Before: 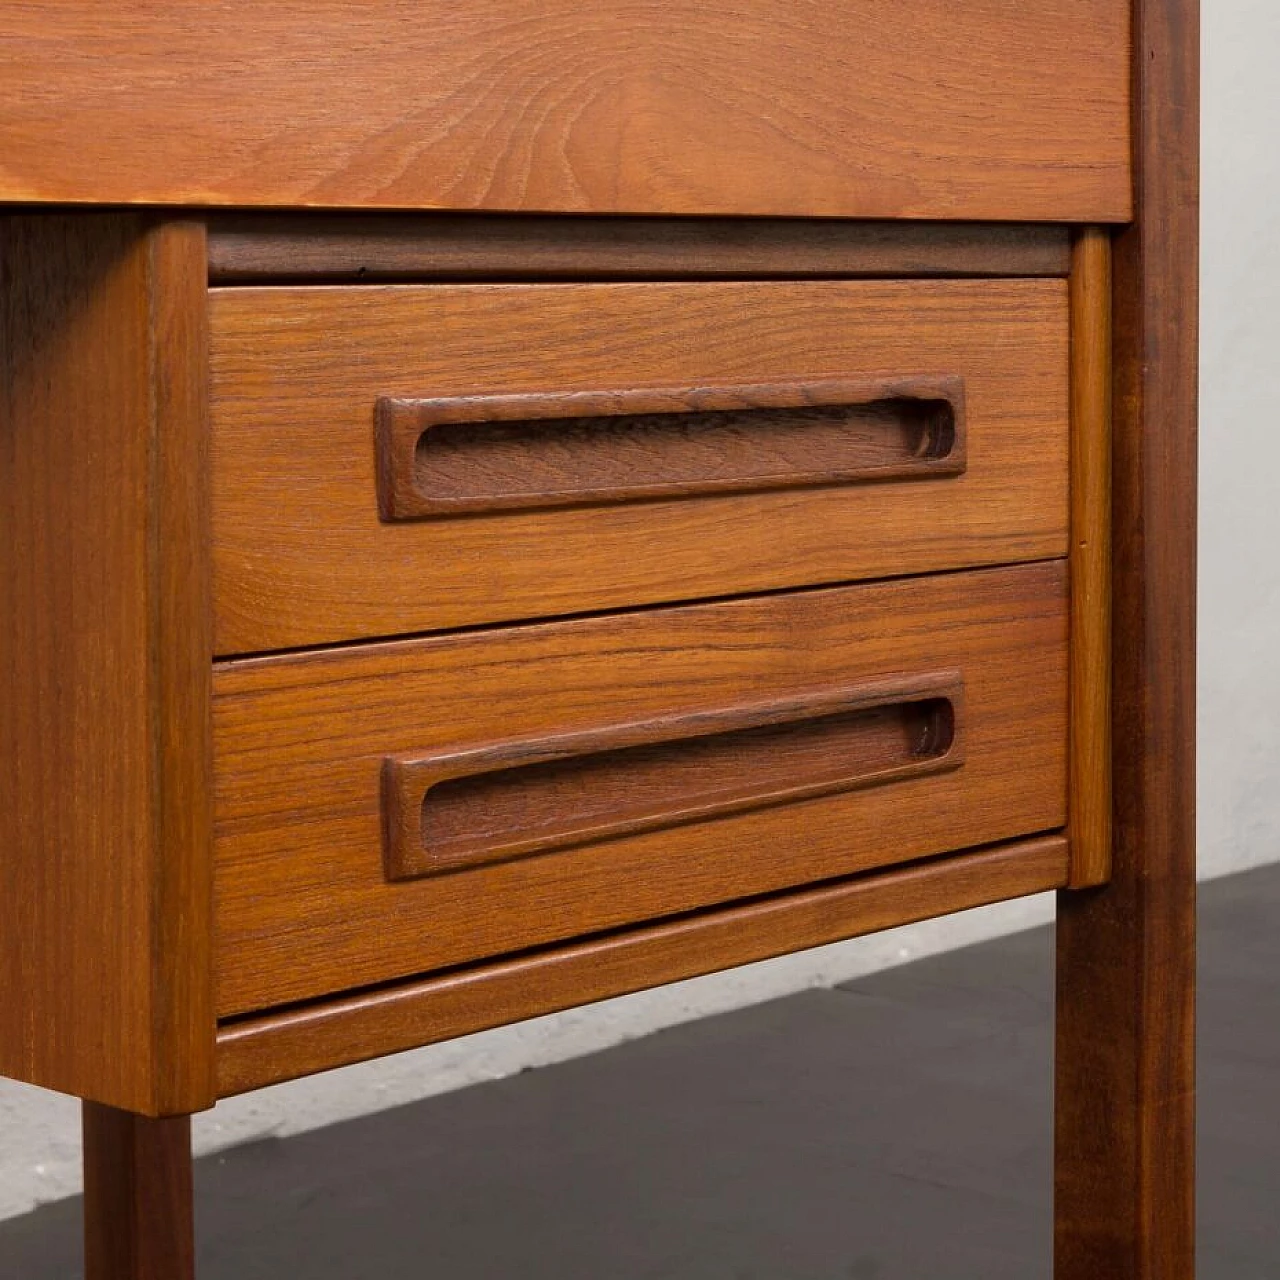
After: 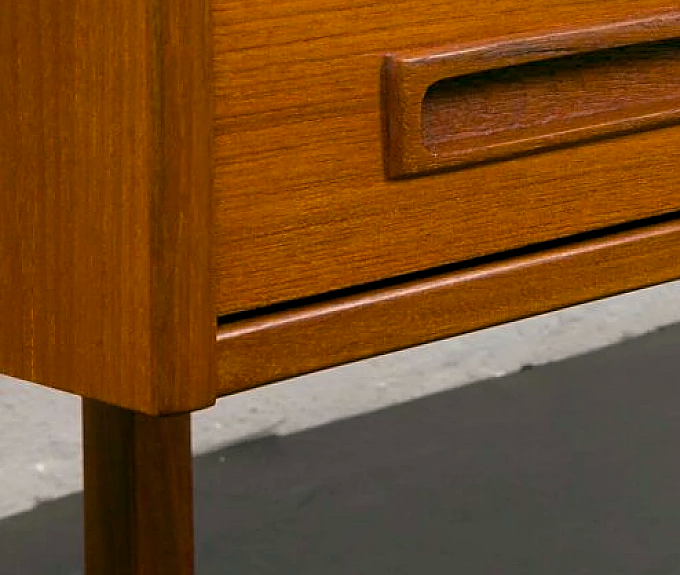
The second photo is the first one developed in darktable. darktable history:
crop and rotate: top 54.879%, right 46.858%, bottom 0.14%
sharpen: amount 0.201
color balance rgb: global offset › luminance -0.324%, global offset › chroma 0.111%, global offset › hue 167.16°, perceptual saturation grading › global saturation 25.59%
